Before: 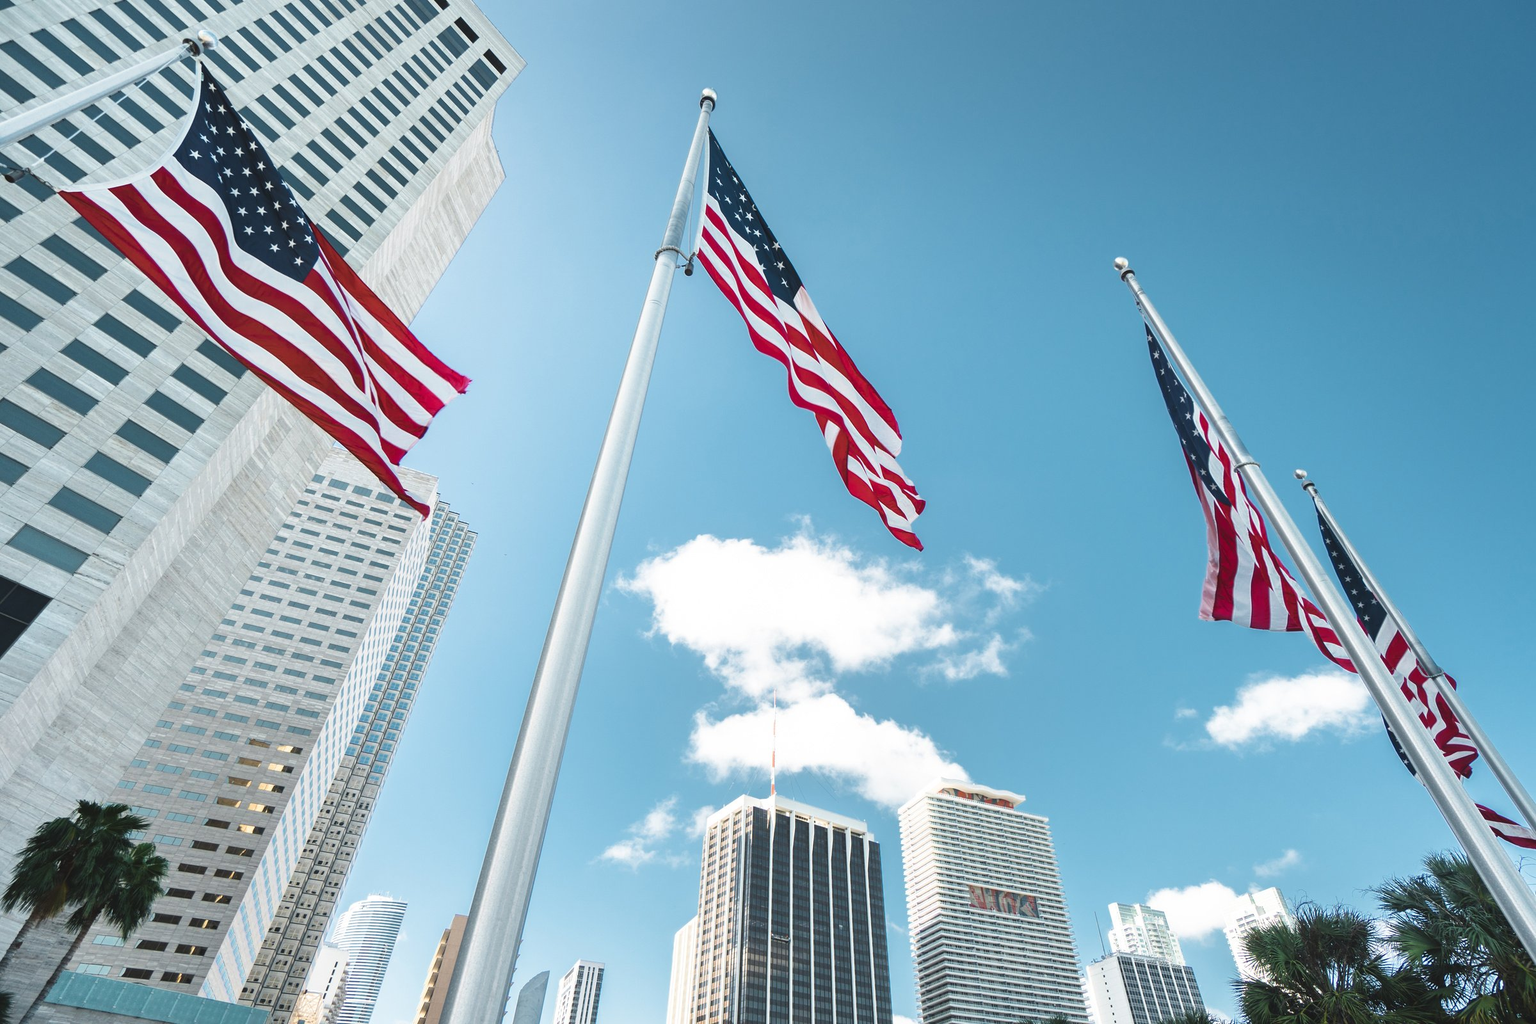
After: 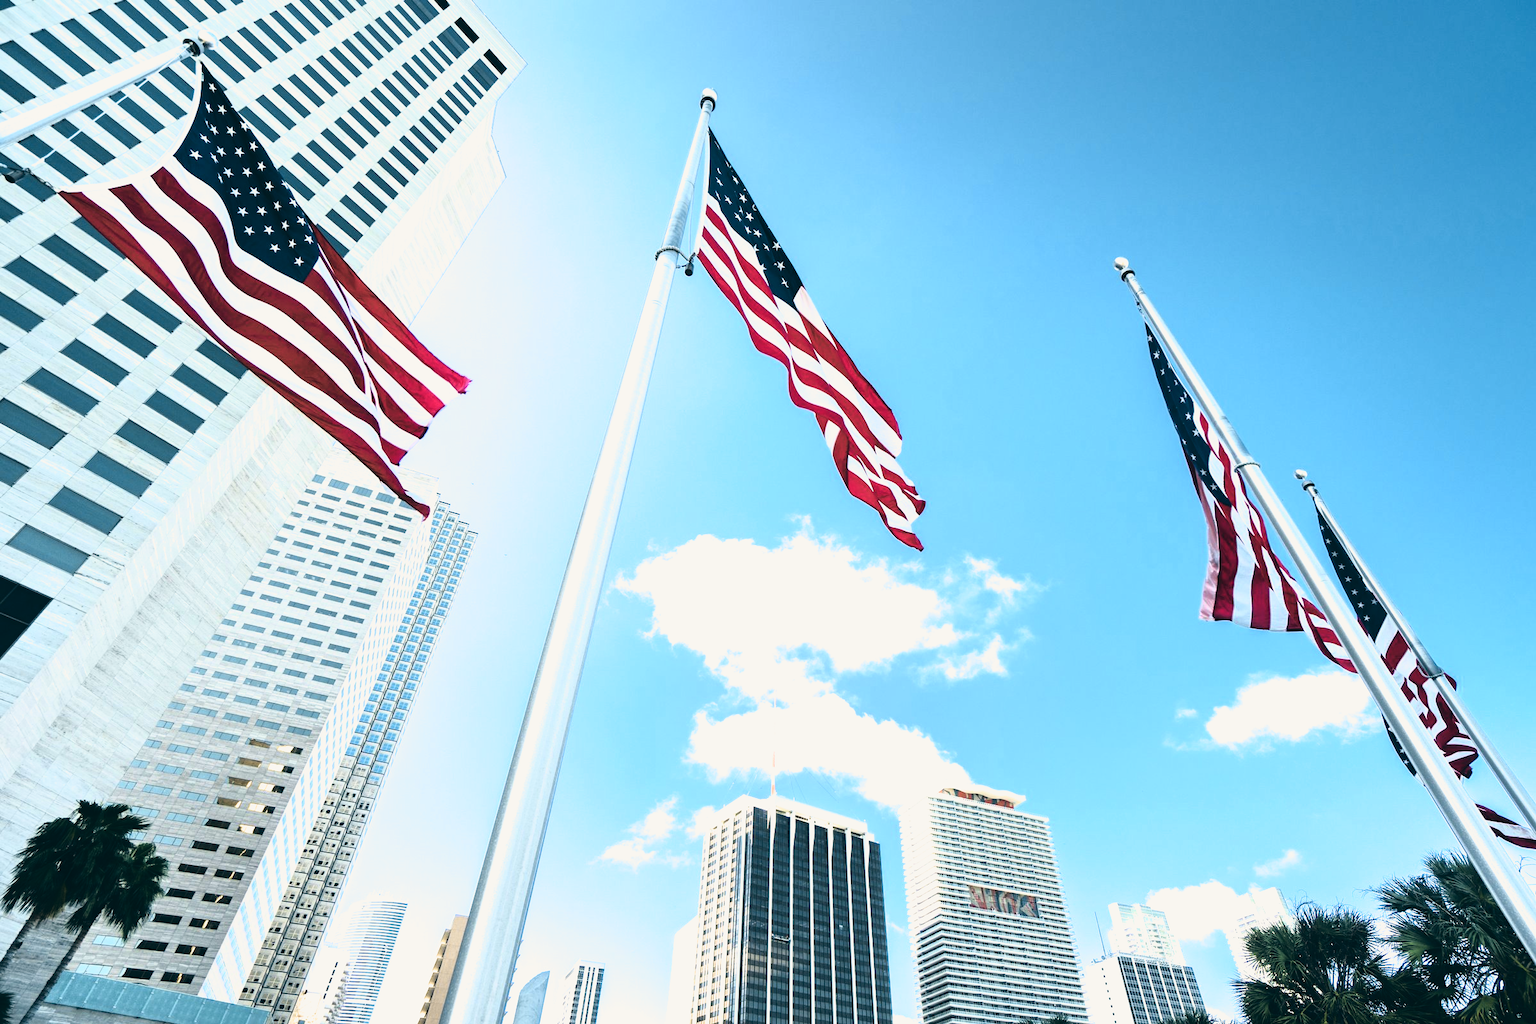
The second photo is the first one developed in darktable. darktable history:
filmic rgb: white relative exposure 2.2 EV, hardness 6.97
tone curve: curves: ch0 [(0, 0.021) (0.049, 0.044) (0.152, 0.14) (0.328, 0.377) (0.473, 0.543) (0.641, 0.705) (0.85, 0.894) (1, 0.969)]; ch1 [(0, 0) (0.302, 0.331) (0.427, 0.433) (0.472, 0.47) (0.502, 0.503) (0.527, 0.521) (0.564, 0.58) (0.614, 0.626) (0.677, 0.701) (0.859, 0.885) (1, 1)]; ch2 [(0, 0) (0.33, 0.301) (0.447, 0.44) (0.487, 0.496) (0.502, 0.516) (0.535, 0.563) (0.565, 0.593) (0.618, 0.628) (1, 1)], color space Lab, independent channels, preserve colors none
color balance: lift [1.016, 0.983, 1, 1.017], gamma [0.958, 1, 1, 1], gain [0.981, 1.007, 0.993, 1.002], input saturation 118.26%, contrast 13.43%, contrast fulcrum 21.62%, output saturation 82.76%
